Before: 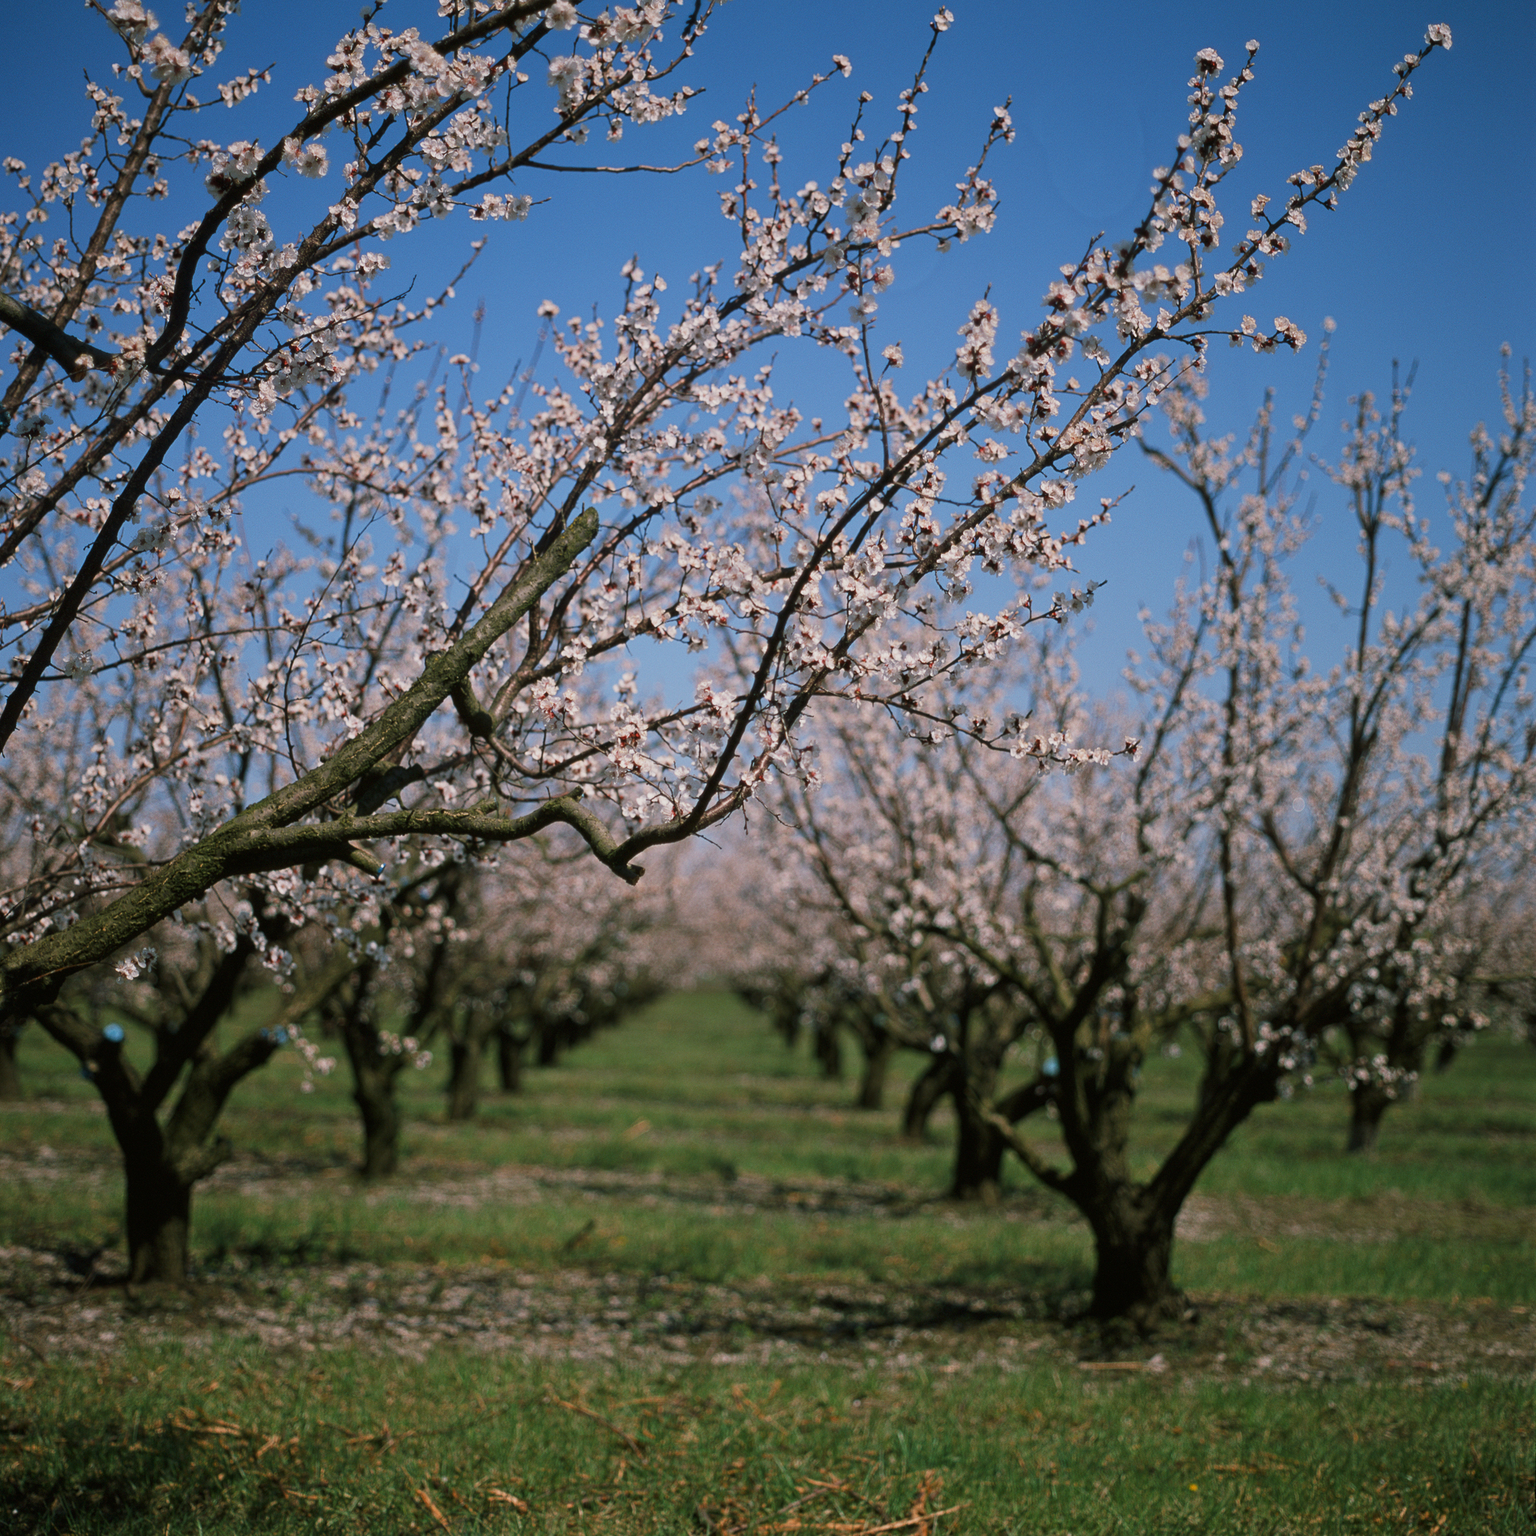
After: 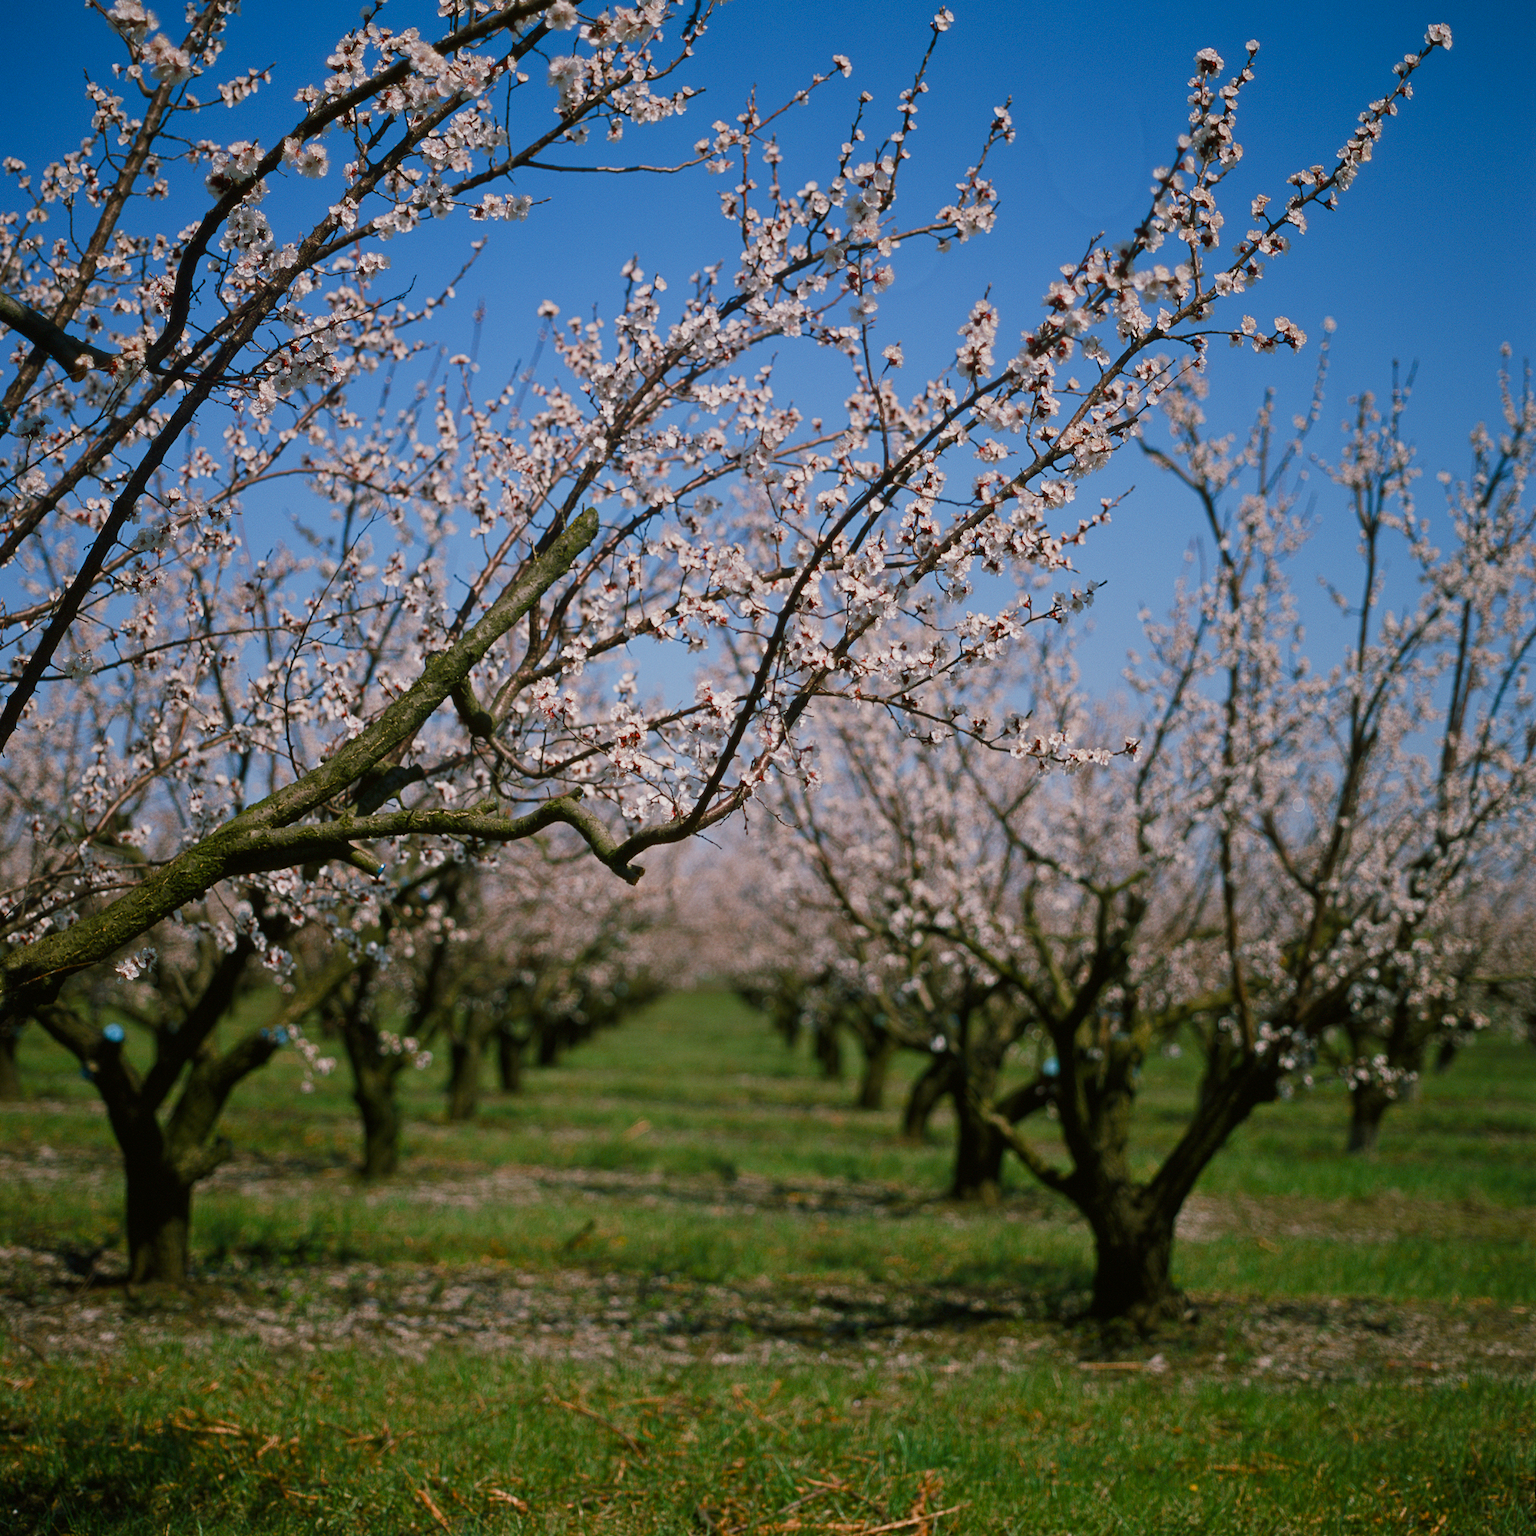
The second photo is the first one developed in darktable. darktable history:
color balance rgb: perceptual saturation grading › global saturation 20%, perceptual saturation grading › highlights -48.981%, perceptual saturation grading › shadows 23.99%, global vibrance 19.694%
